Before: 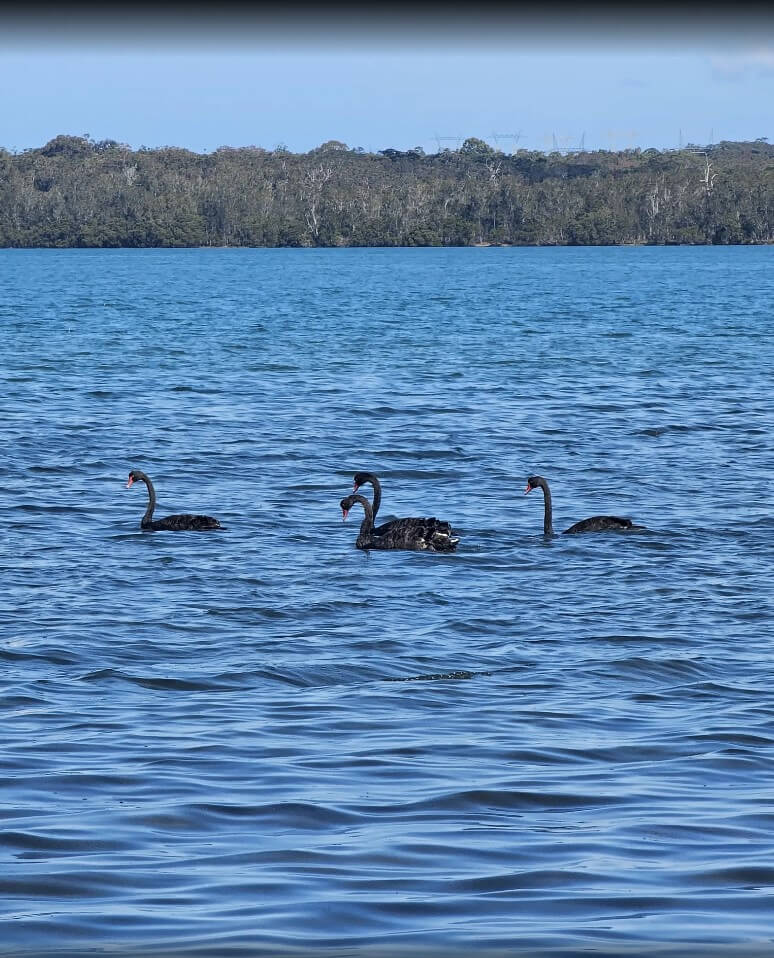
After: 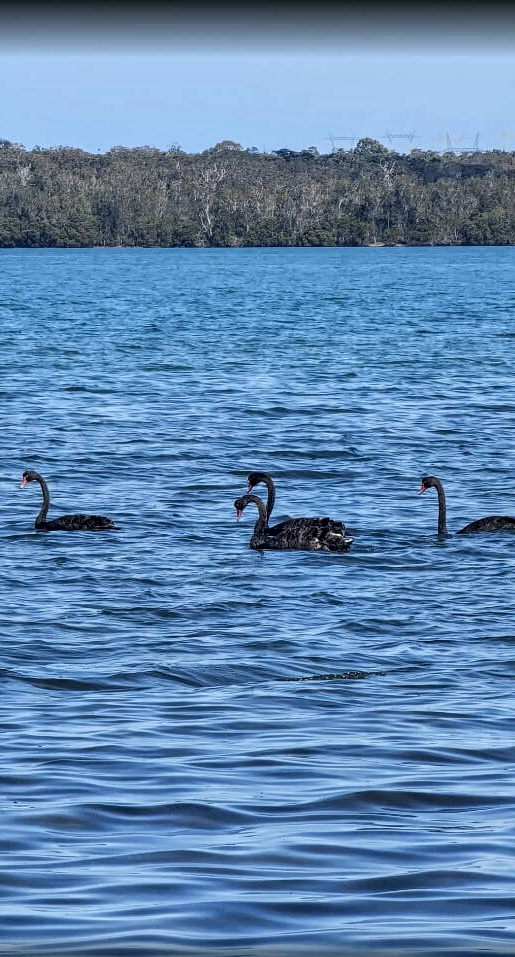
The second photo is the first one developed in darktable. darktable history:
exposure: compensate exposure bias true, compensate highlight preservation false
local contrast: highlights 61%, detail 143%, midtone range 0.423
crop and rotate: left 13.765%, right 19.601%
tone equalizer: edges refinement/feathering 500, mask exposure compensation -1.57 EV, preserve details no
